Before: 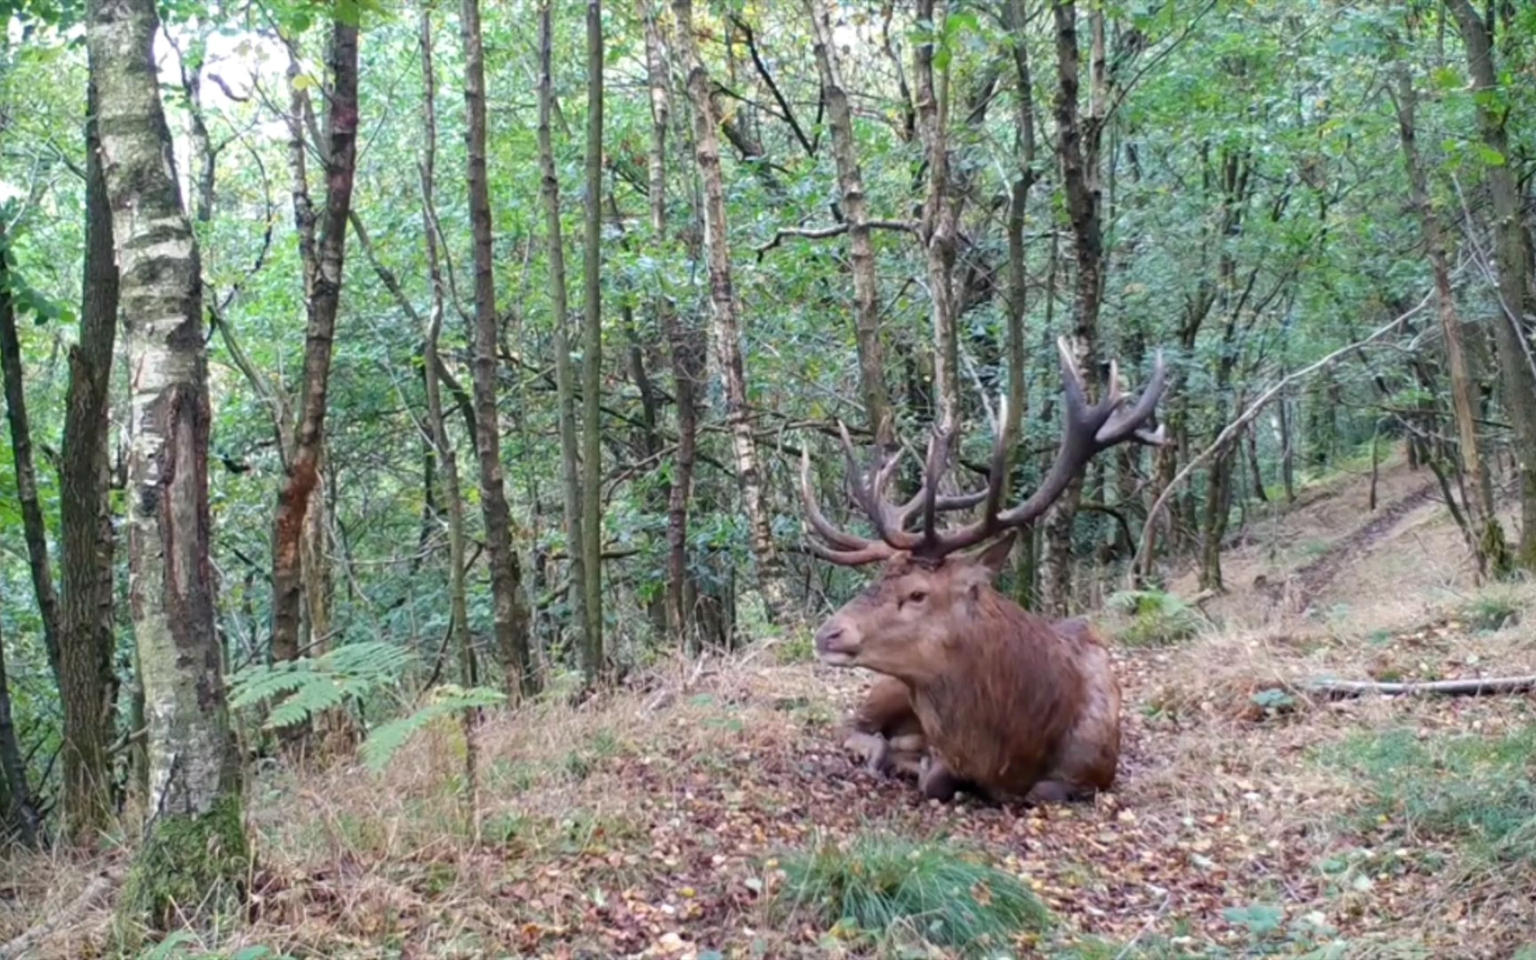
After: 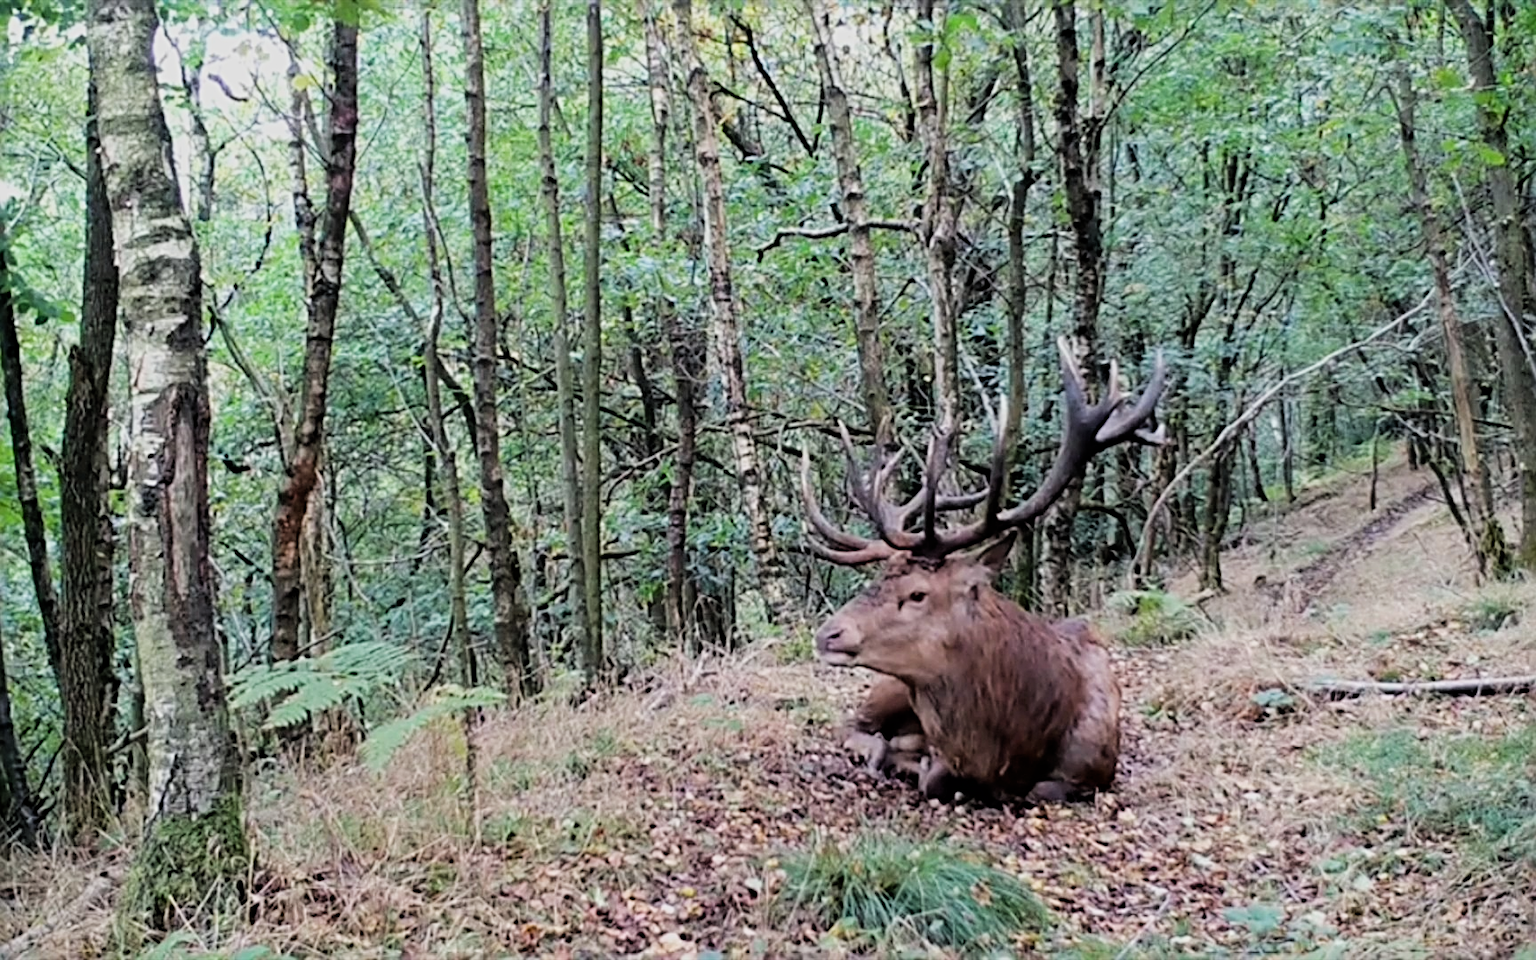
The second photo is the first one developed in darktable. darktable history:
sharpen: radius 3.025, amount 0.757
filmic rgb: black relative exposure -5 EV, hardness 2.88, contrast 1.2
